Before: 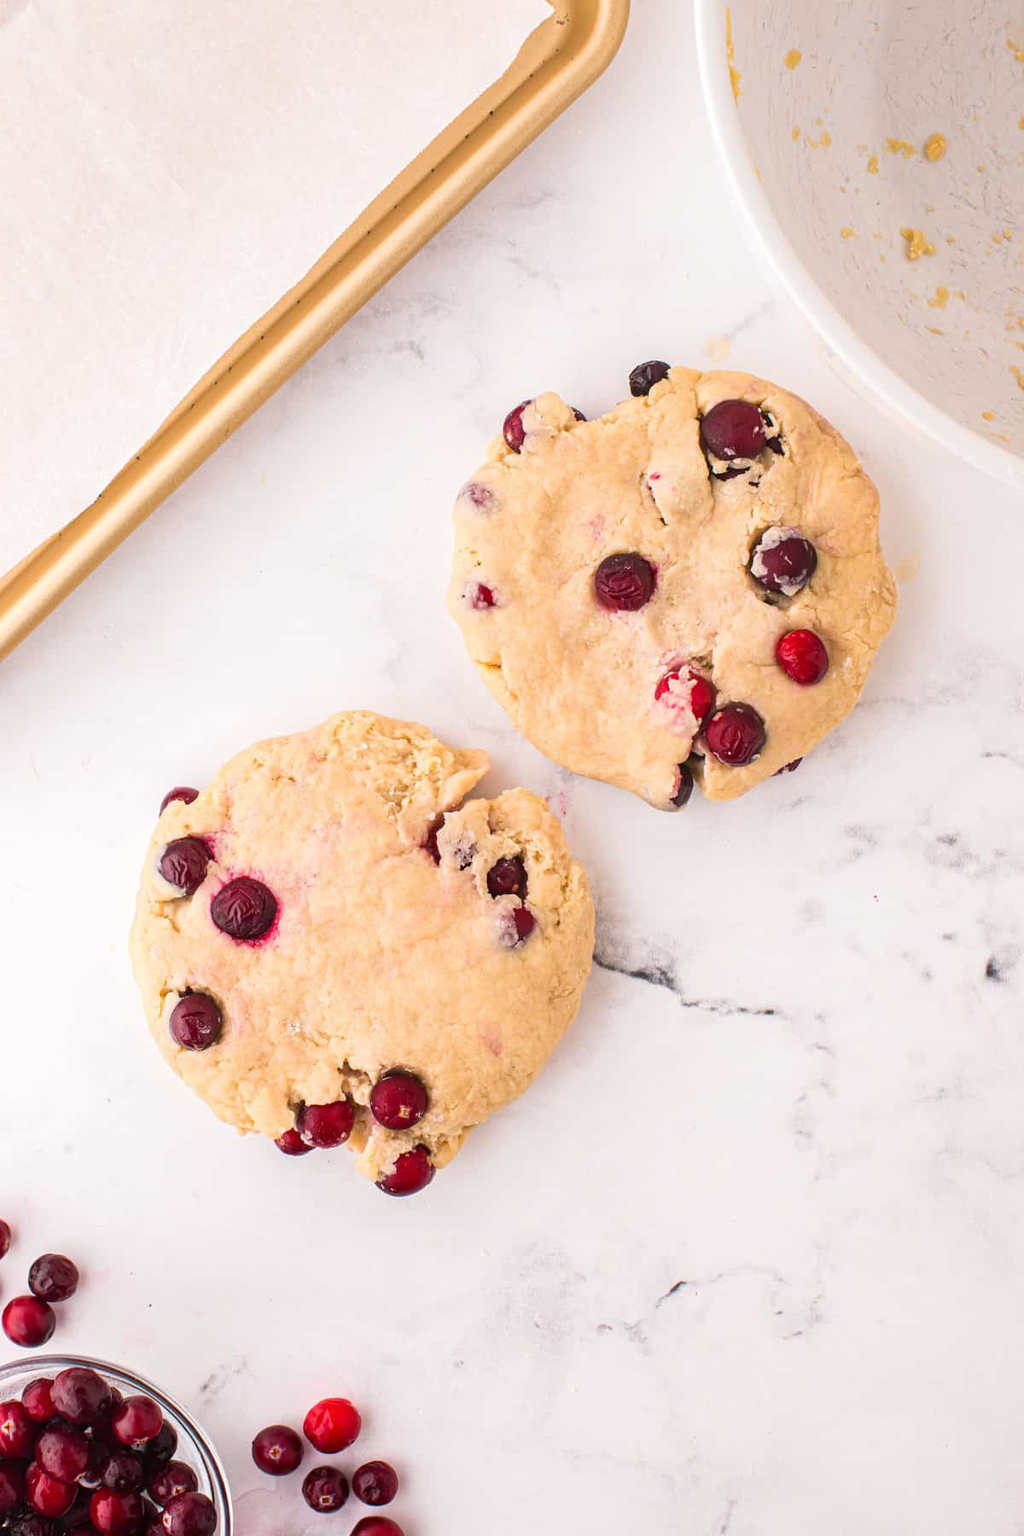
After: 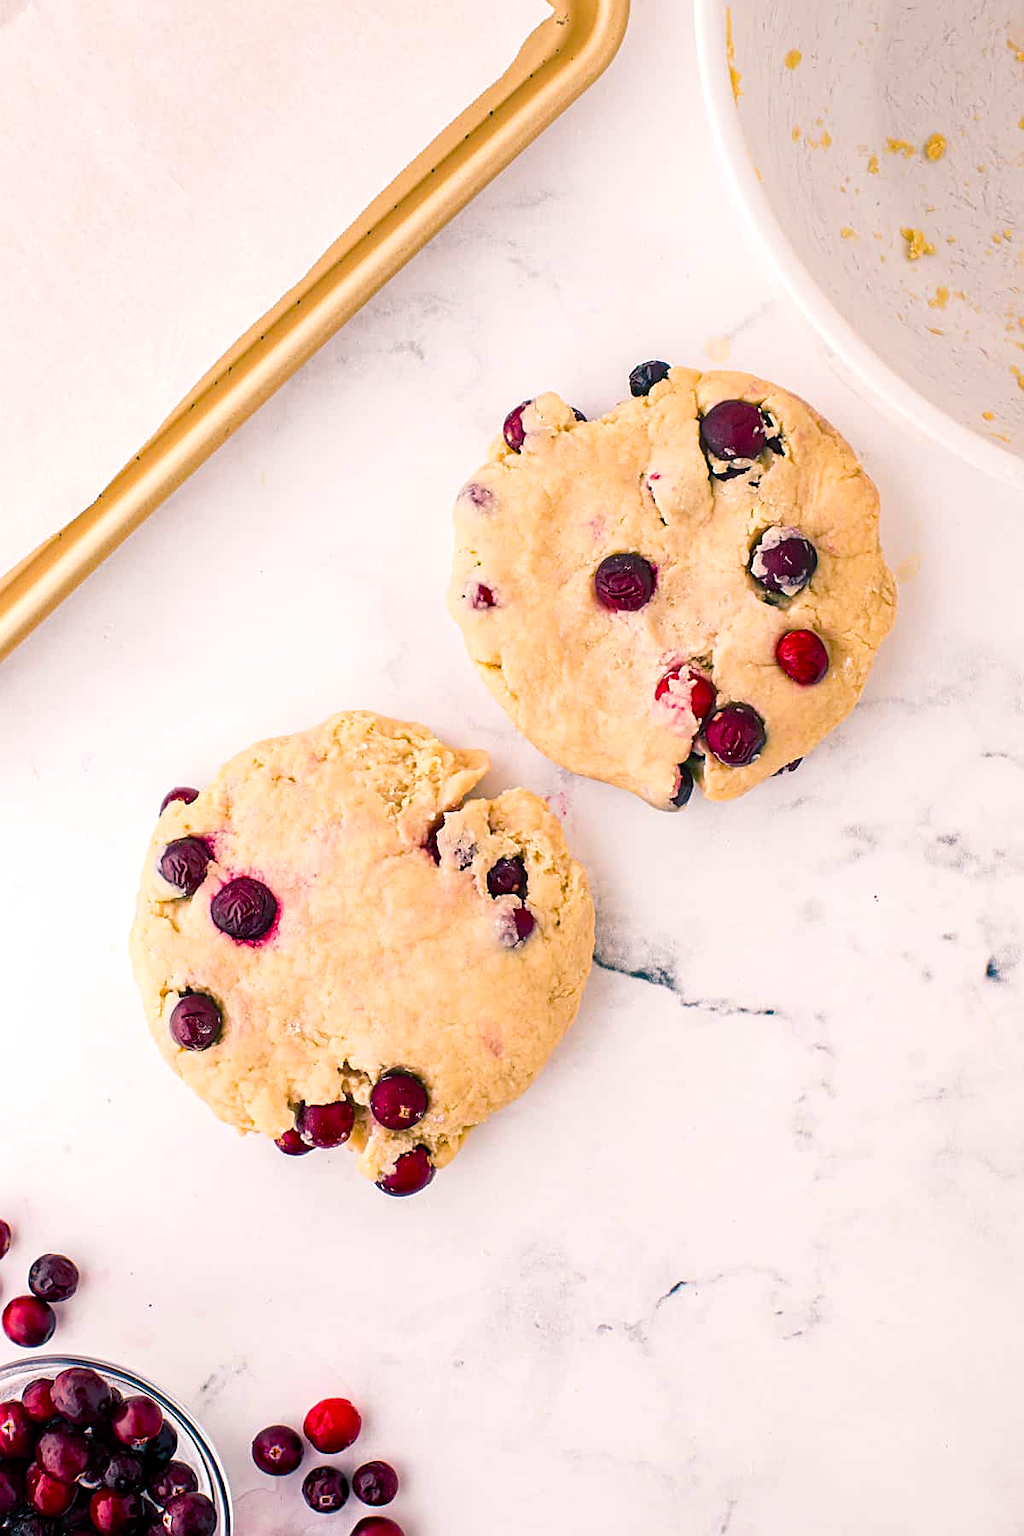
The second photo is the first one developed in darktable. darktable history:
color balance rgb: shadows lift › luminance -28.76%, shadows lift › chroma 10%, shadows lift › hue 230°, power › chroma 0.5%, power › hue 215°, highlights gain › luminance 7.14%, highlights gain › chroma 1%, highlights gain › hue 50°, global offset › luminance -0.29%, global offset › hue 260°, perceptual saturation grading › global saturation 20%, perceptual saturation grading › highlights -13.92%, perceptual saturation grading › shadows 50%
sharpen: on, module defaults
